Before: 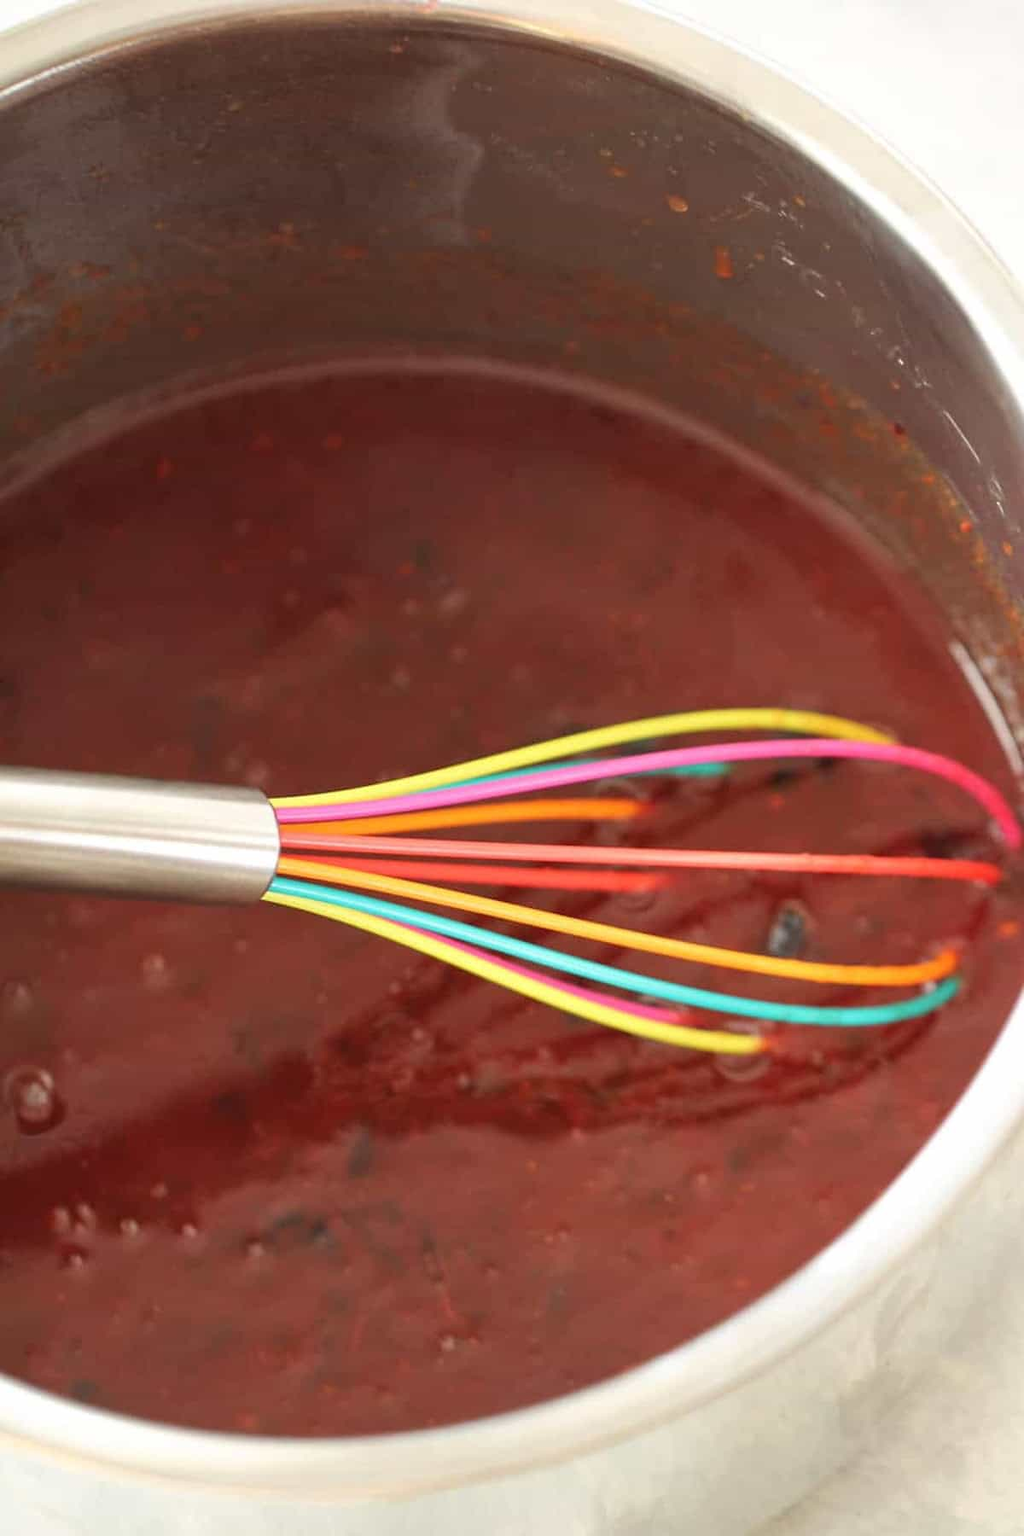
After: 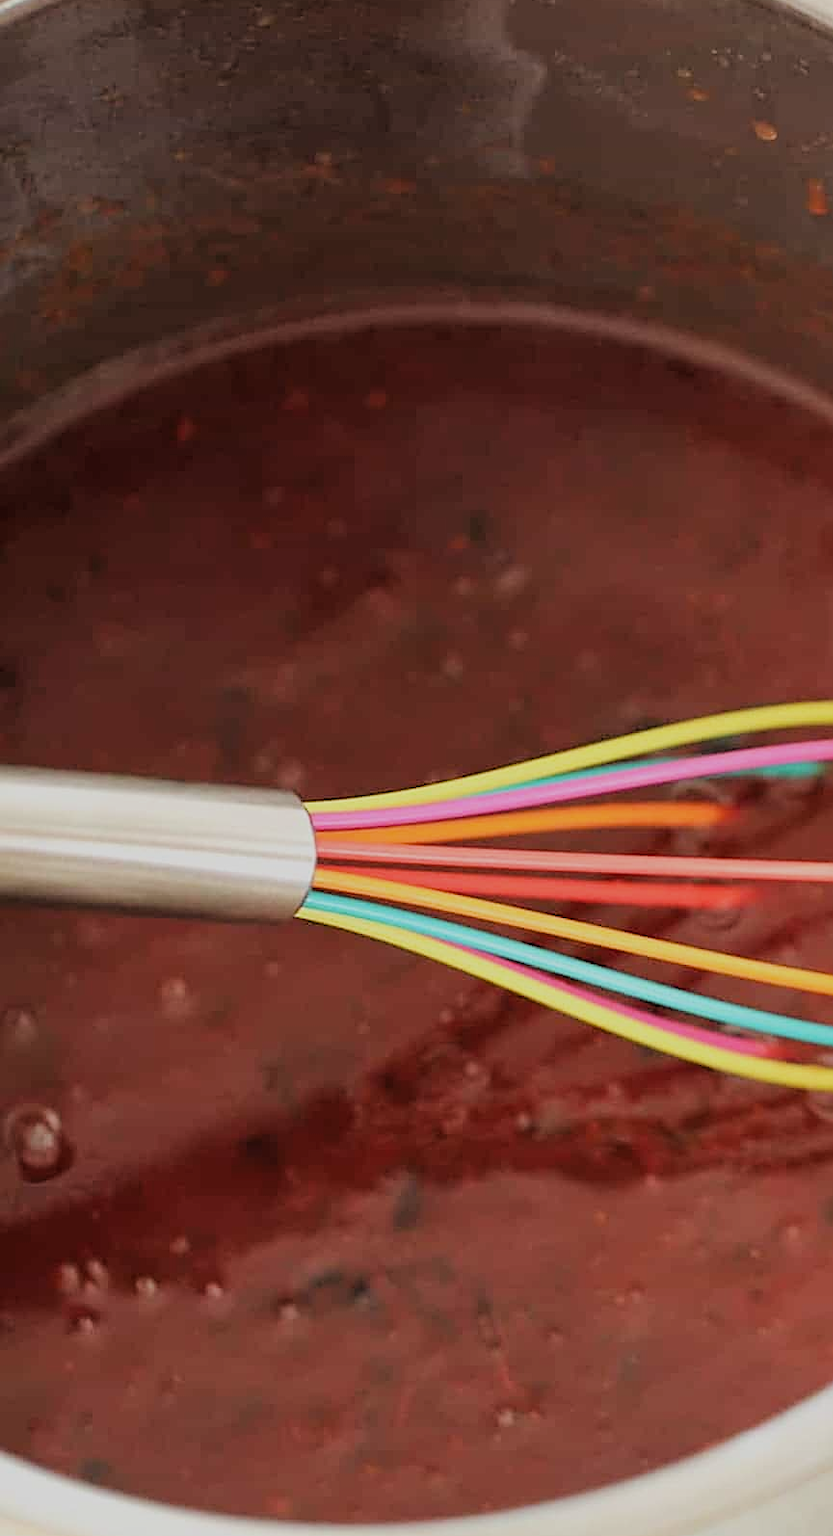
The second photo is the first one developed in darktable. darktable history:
sharpen: on, module defaults
filmic rgb: black relative exposure -4.6 EV, white relative exposure 4.79 EV, hardness 2.35, latitude 36.93%, contrast 1.043, highlights saturation mix 1.47%, shadows ↔ highlights balance 1.15%
crop: top 5.773%, right 27.863%, bottom 5.664%
